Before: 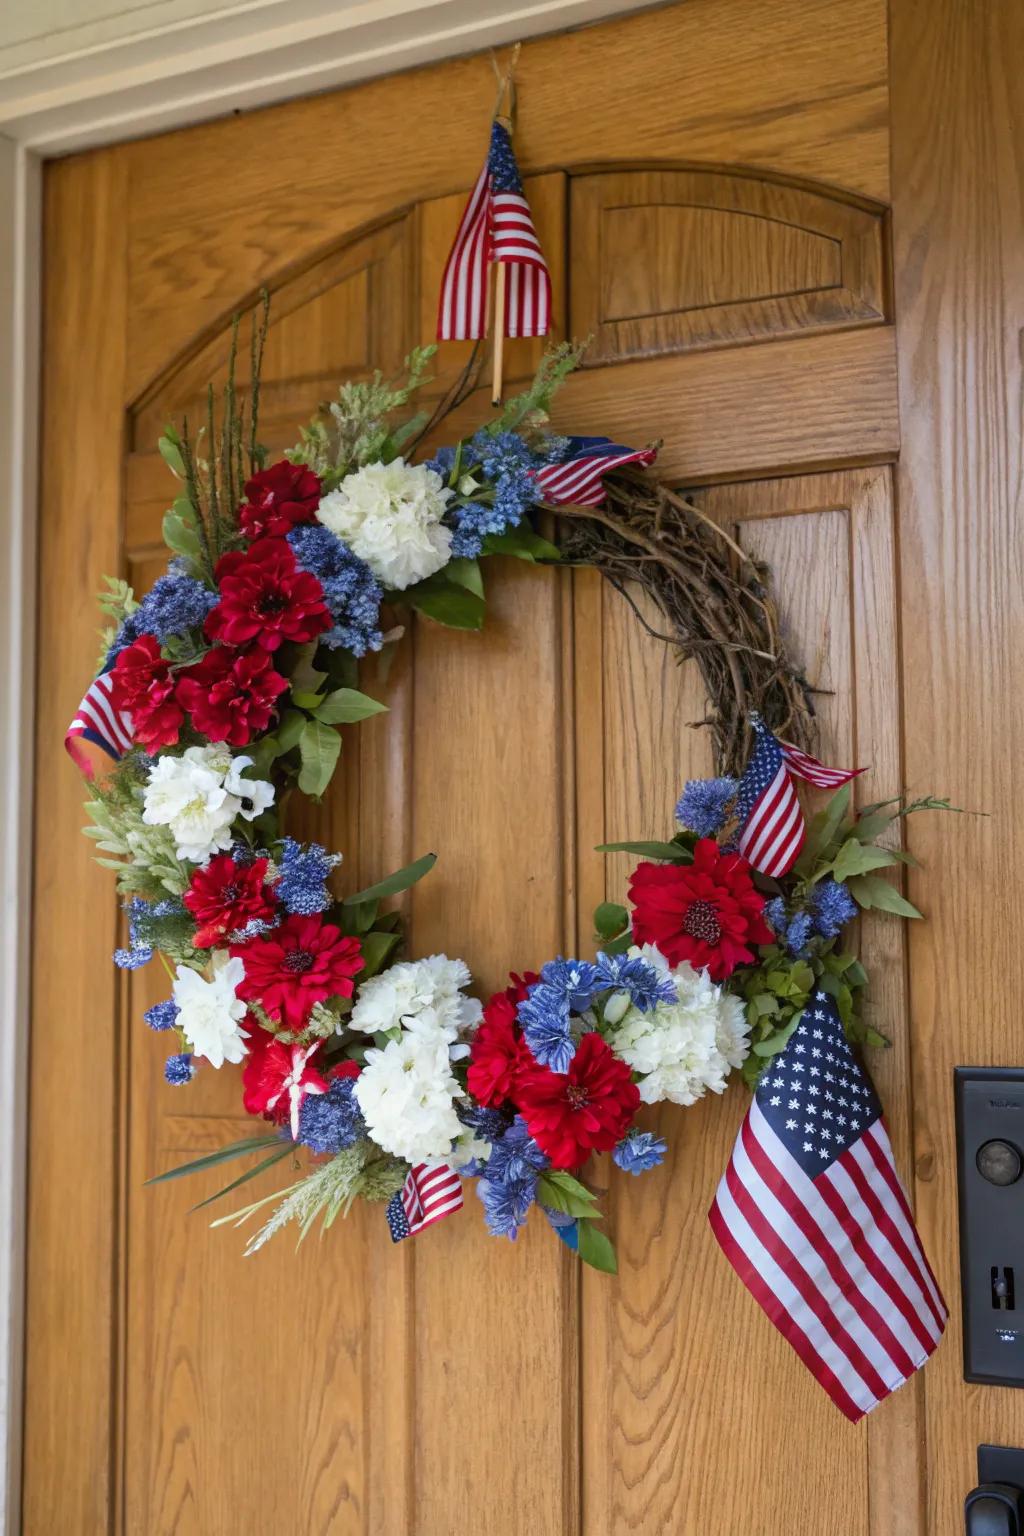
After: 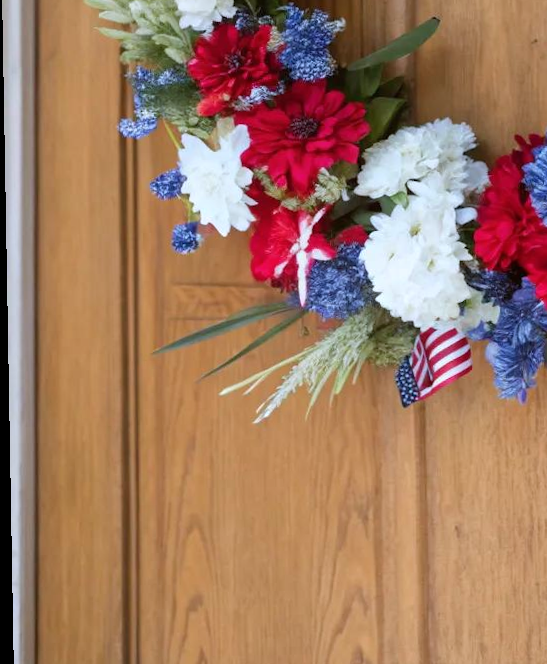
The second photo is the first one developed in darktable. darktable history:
rotate and perspective: rotation -1°, crop left 0.011, crop right 0.989, crop top 0.025, crop bottom 0.975
crop and rotate: top 54.778%, right 46.61%, bottom 0.159%
color correction: highlights a* -0.772, highlights b* -8.92
